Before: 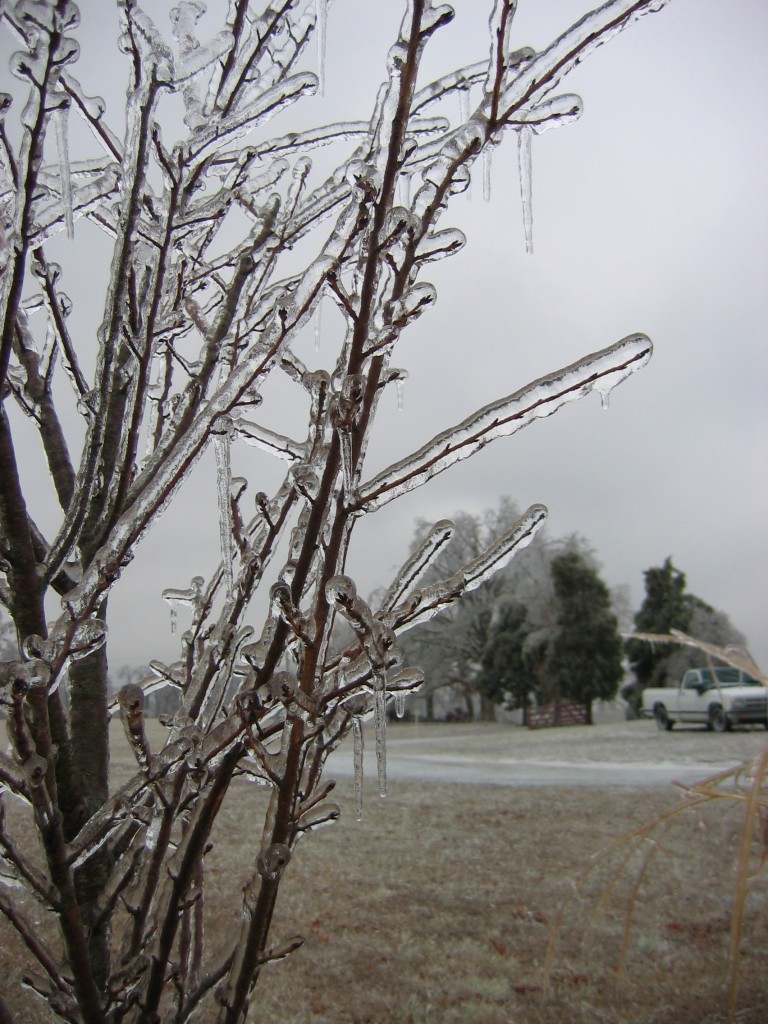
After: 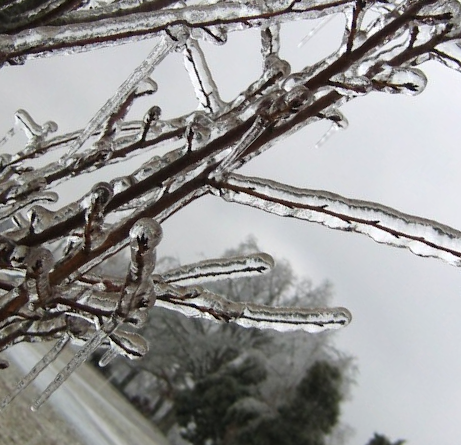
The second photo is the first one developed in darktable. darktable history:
tone equalizer: -8 EV -0.391 EV, -7 EV -0.358 EV, -6 EV -0.302 EV, -5 EV -0.202 EV, -3 EV 0.19 EV, -2 EV 0.313 EV, -1 EV 0.398 EV, +0 EV 0.431 EV, edges refinement/feathering 500, mask exposure compensation -1.57 EV, preserve details no
crop and rotate: angle -44.65°, top 16.593%, right 0.94%, bottom 11.619%
